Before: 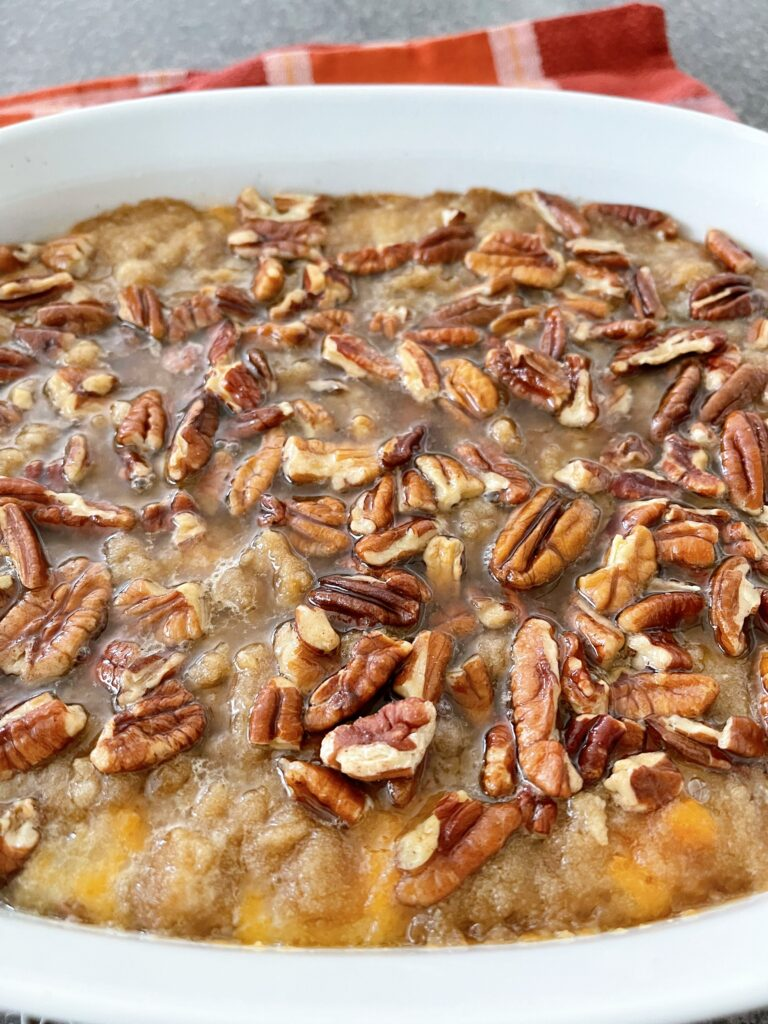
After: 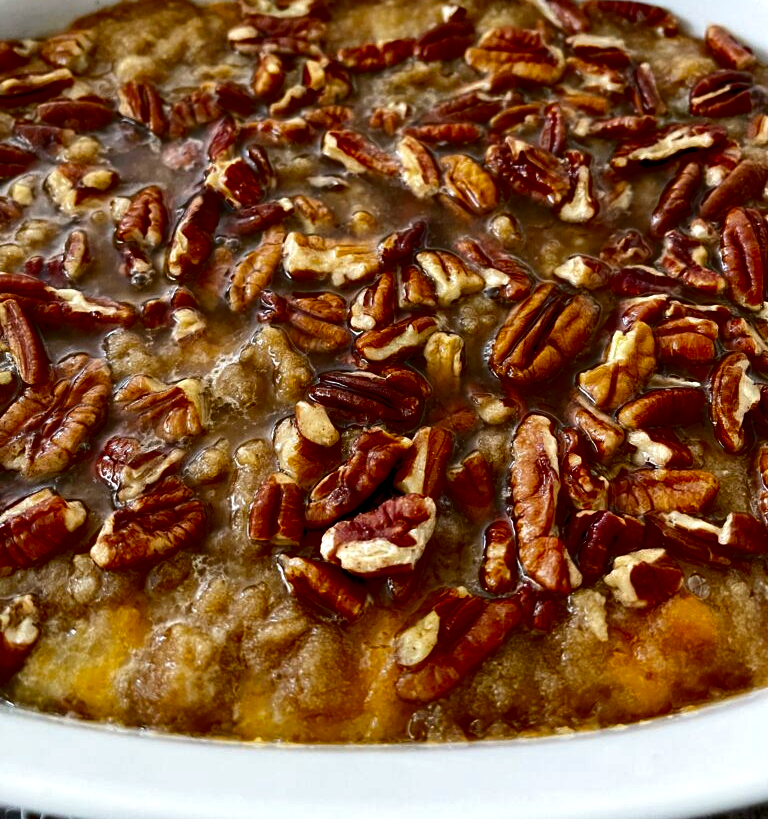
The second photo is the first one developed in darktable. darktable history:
crop and rotate: top 19.998%
tone equalizer: on, module defaults
exposure: black level correction 0.007, exposure 0.093 EV, compensate highlight preservation false
contrast brightness saturation: contrast 0.09, brightness -0.59, saturation 0.17
color balance rgb: perceptual saturation grading › global saturation 10%, global vibrance 10%
